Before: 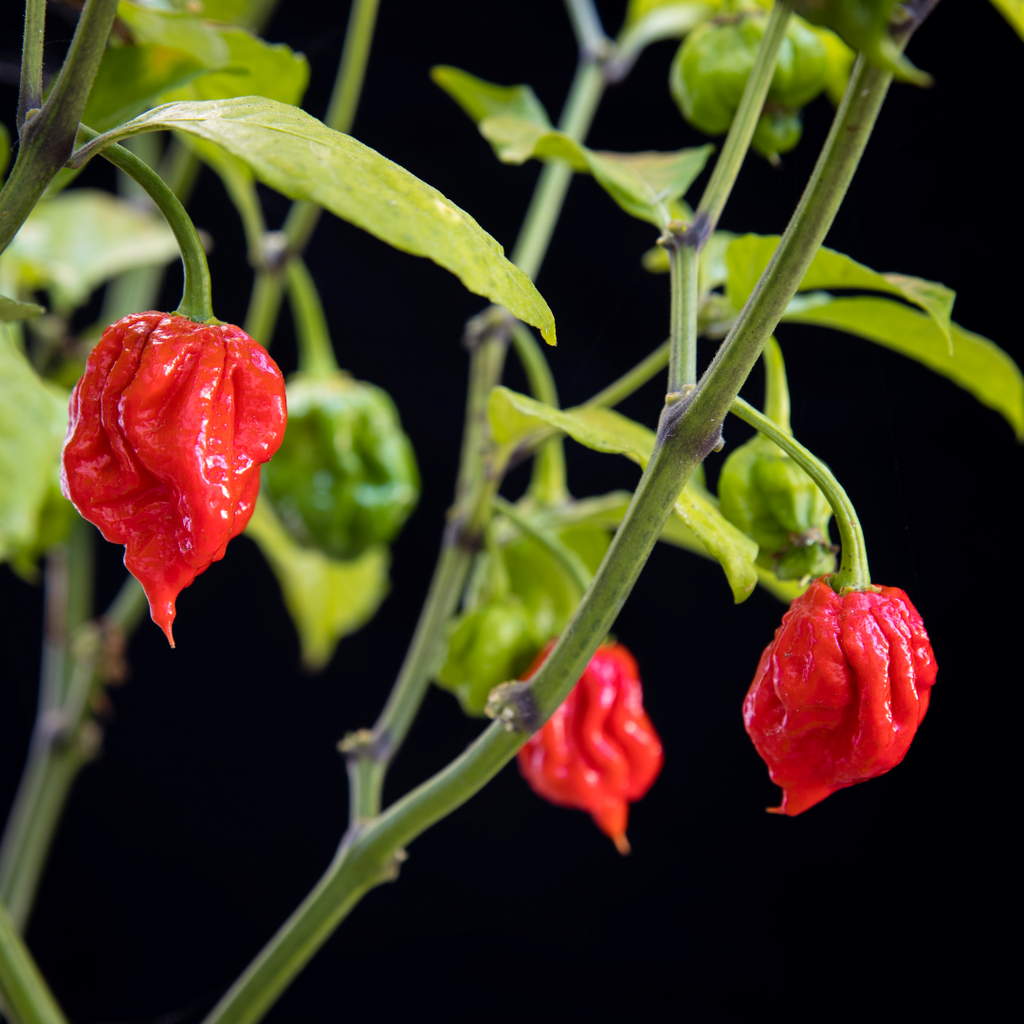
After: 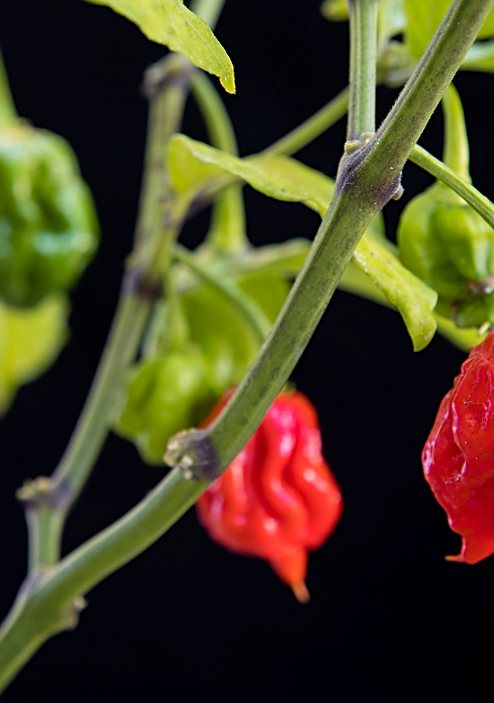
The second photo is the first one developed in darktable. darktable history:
crop: left 31.379%, top 24.658%, right 20.326%, bottom 6.628%
sharpen: on, module defaults
